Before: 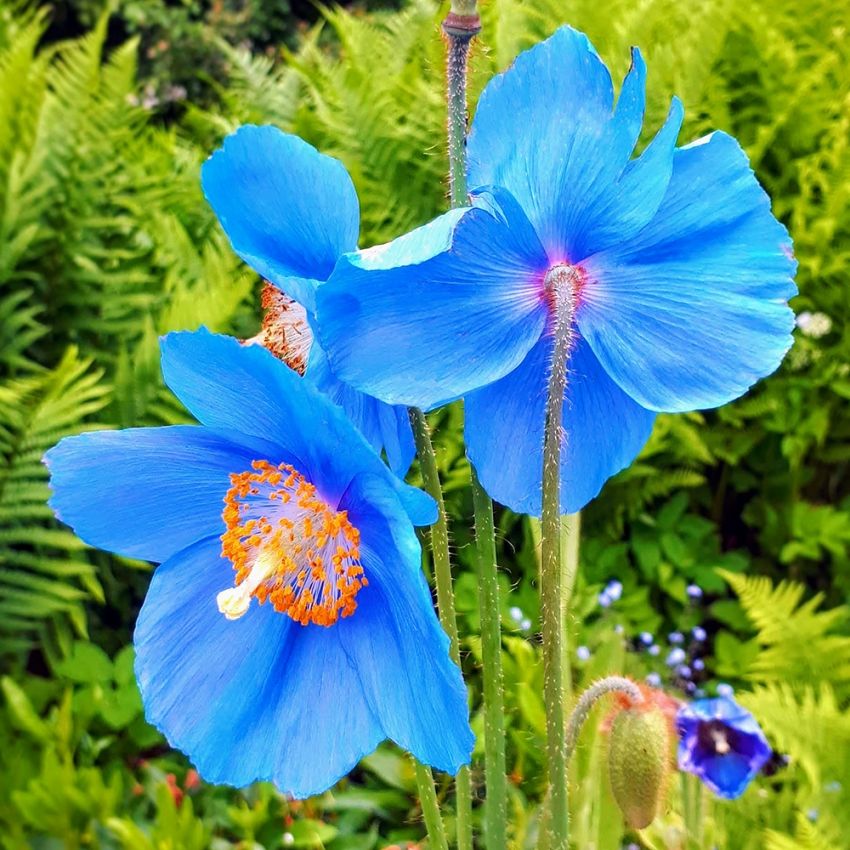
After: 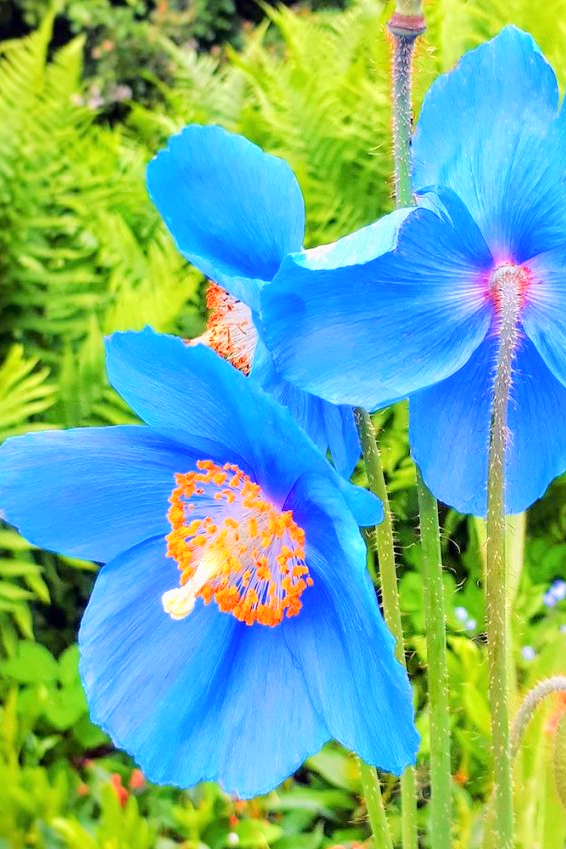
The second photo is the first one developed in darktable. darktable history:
crop and rotate: left 6.617%, right 26.717%
tone curve: curves: ch0 [(0, 0) (0.26, 0.424) (0.417, 0.585) (1, 1)]
color balance: contrast -0.5%
